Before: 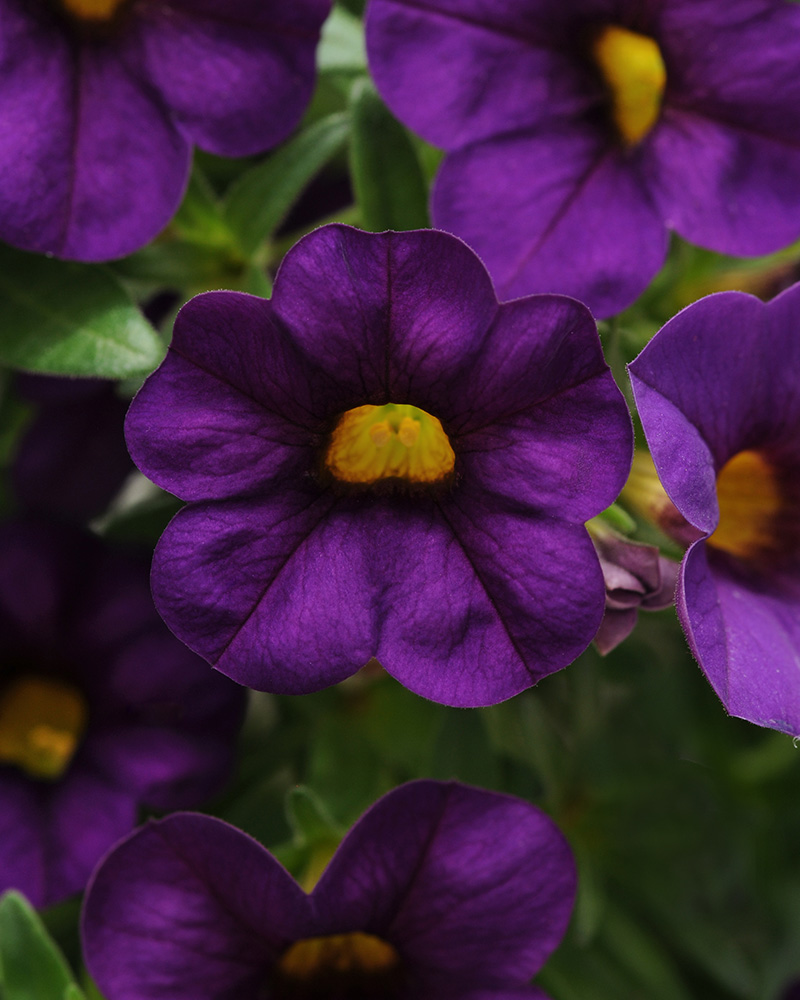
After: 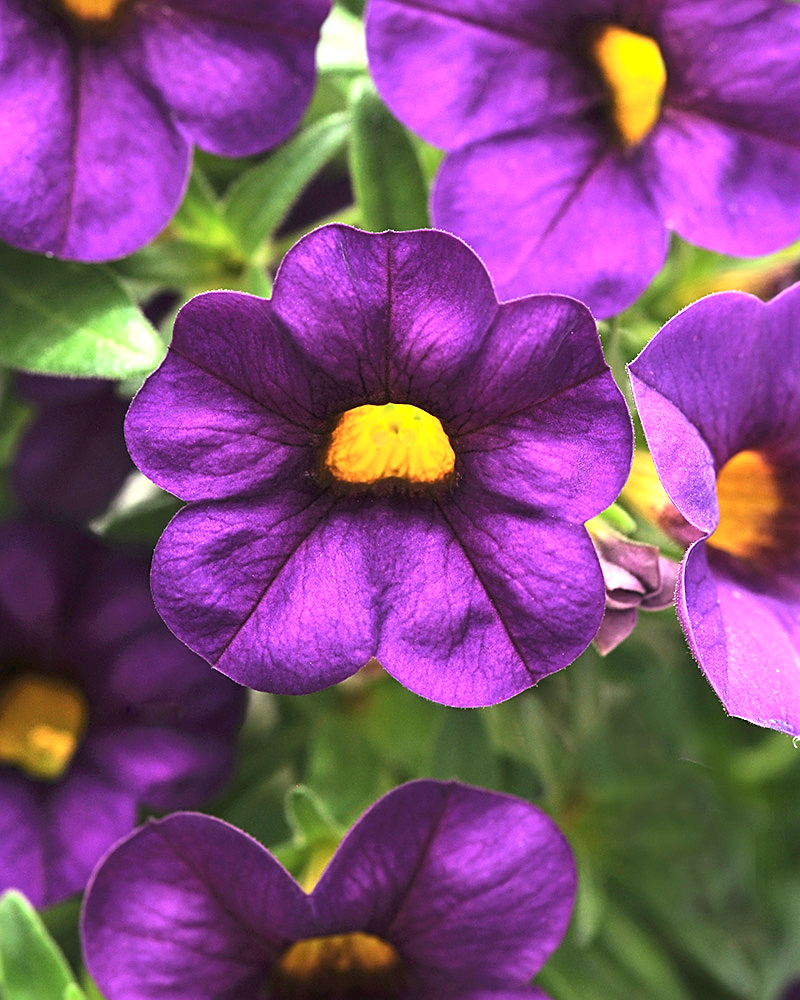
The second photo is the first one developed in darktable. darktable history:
tone curve: curves: ch0 [(0, 0) (0.003, 0.019) (0.011, 0.022) (0.025, 0.03) (0.044, 0.049) (0.069, 0.08) (0.1, 0.111) (0.136, 0.144) (0.177, 0.189) (0.224, 0.23) (0.277, 0.285) (0.335, 0.356) (0.399, 0.428) (0.468, 0.511) (0.543, 0.597) (0.623, 0.682) (0.709, 0.773) (0.801, 0.865) (0.898, 0.945) (1, 1)], color space Lab, independent channels, preserve colors none
exposure: black level correction 0, exposure 1.971 EV, compensate highlight preservation false
sharpen: on, module defaults
